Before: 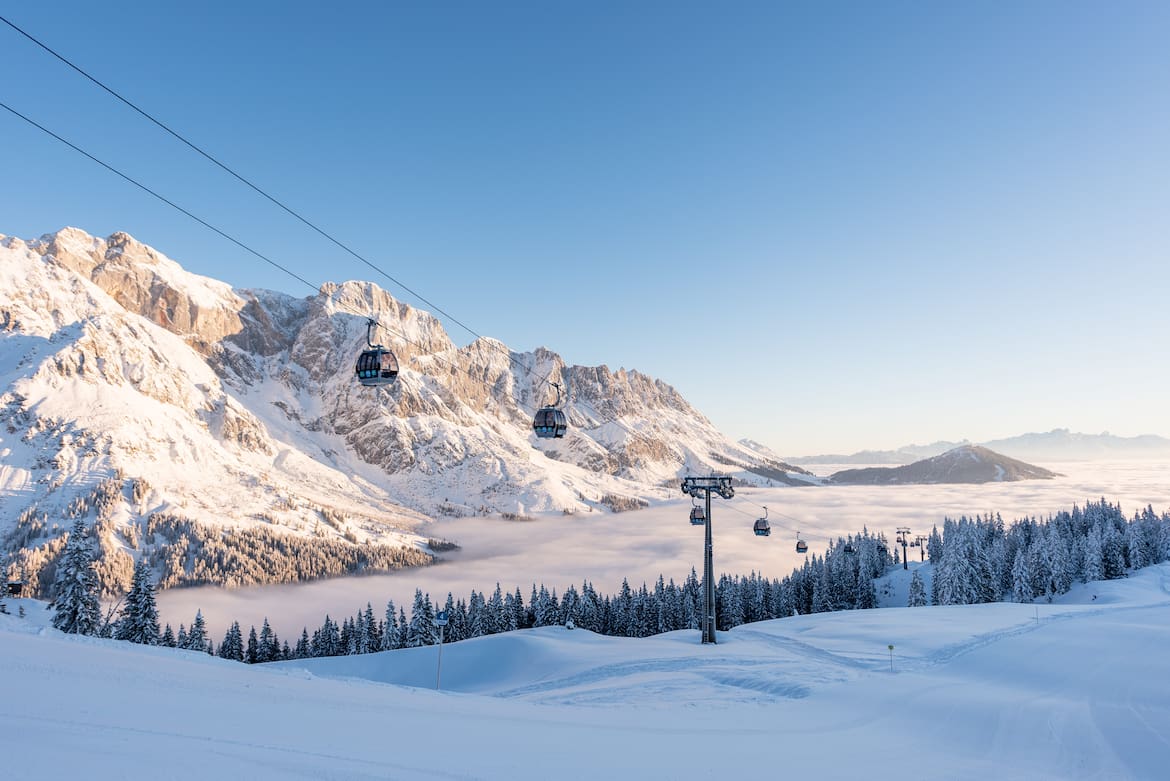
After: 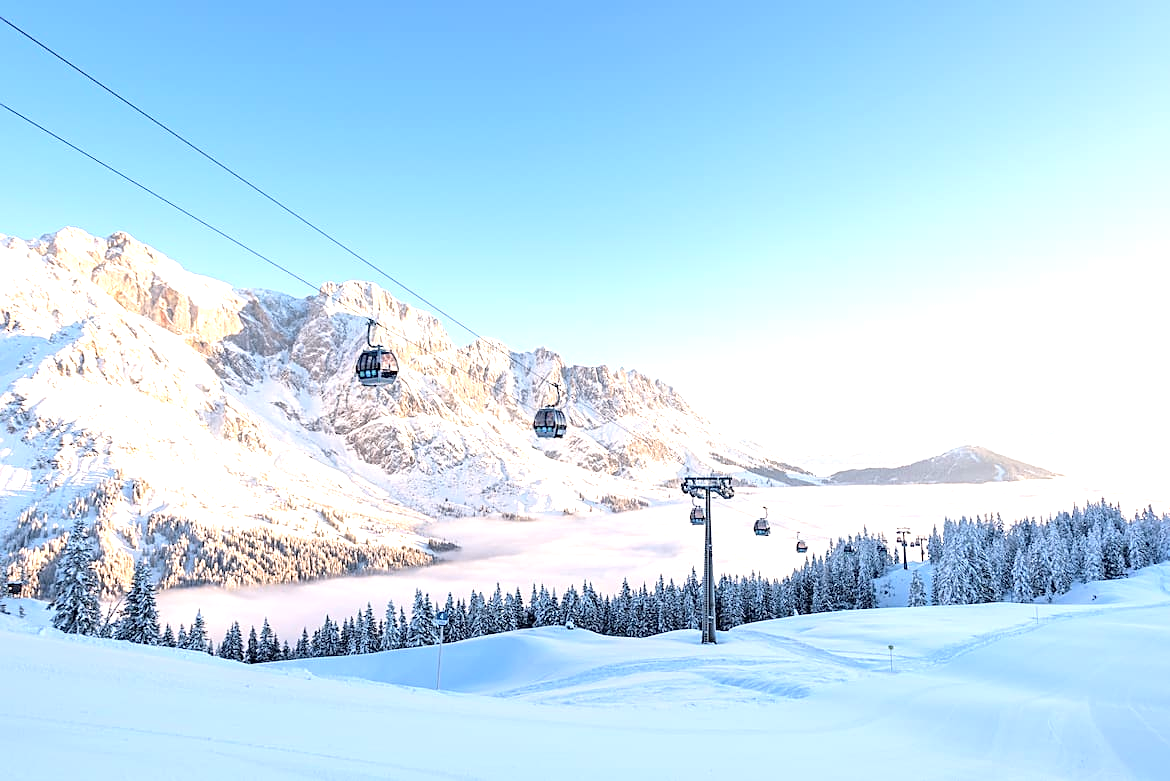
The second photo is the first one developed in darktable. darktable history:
sharpen: on, module defaults
contrast brightness saturation: brightness 0.14
exposure: black level correction 0, exposure 0.931 EV, compensate highlight preservation false
